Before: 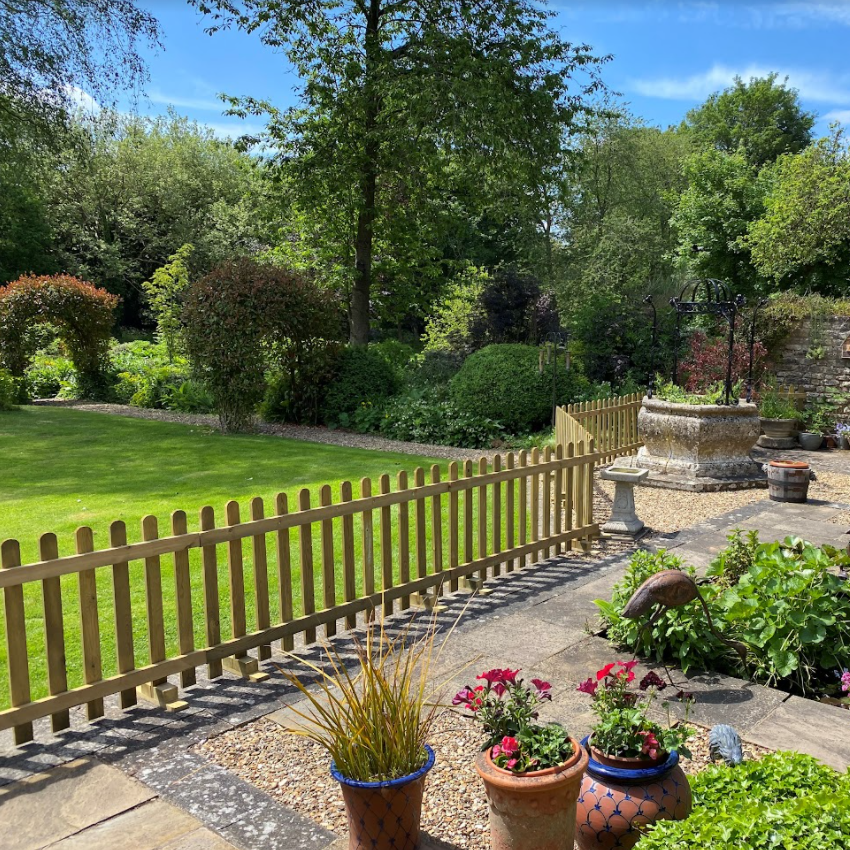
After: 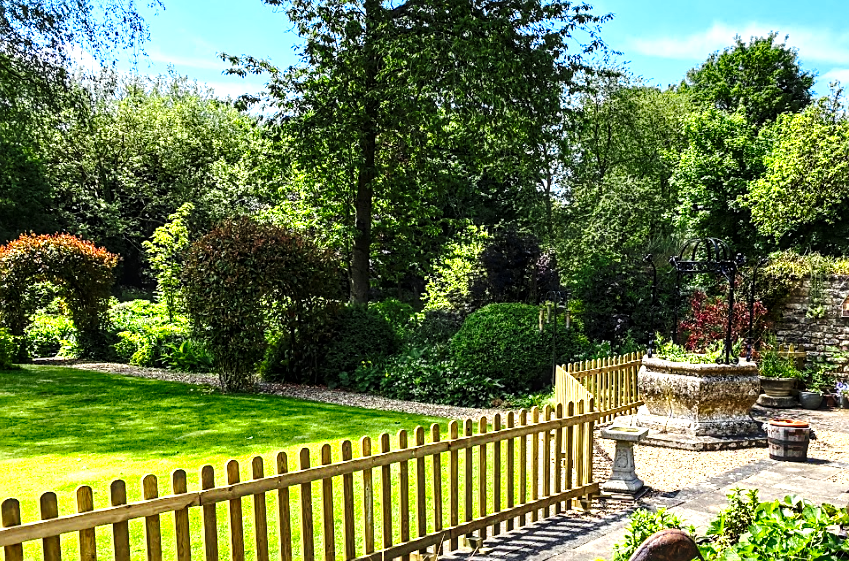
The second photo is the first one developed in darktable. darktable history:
tone equalizer: -8 EV -0.448 EV, -7 EV -0.419 EV, -6 EV -0.326 EV, -5 EV -0.245 EV, -3 EV 0.25 EV, -2 EV 0.341 EV, -1 EV 0.395 EV, +0 EV 0.427 EV, edges refinement/feathering 500, mask exposure compensation -1.57 EV, preserve details no
exposure: black level correction -0.015, exposure -0.52 EV, compensate exposure bias true, compensate highlight preservation false
crop and rotate: top 4.848%, bottom 29.096%
color zones: curves: ch0 [(0.004, 0.305) (0.261, 0.623) (0.389, 0.399) (0.708, 0.571) (0.947, 0.34)]; ch1 [(0.025, 0.645) (0.229, 0.584) (0.326, 0.551) (0.484, 0.262) (0.757, 0.643)]
local contrast: detail 160%
base curve: curves: ch0 [(0, 0) (0.028, 0.03) (0.121, 0.232) (0.46, 0.748) (0.859, 0.968) (1, 1)], preserve colors none
sharpen: on, module defaults
contrast brightness saturation: contrast 0.089, saturation 0.277
